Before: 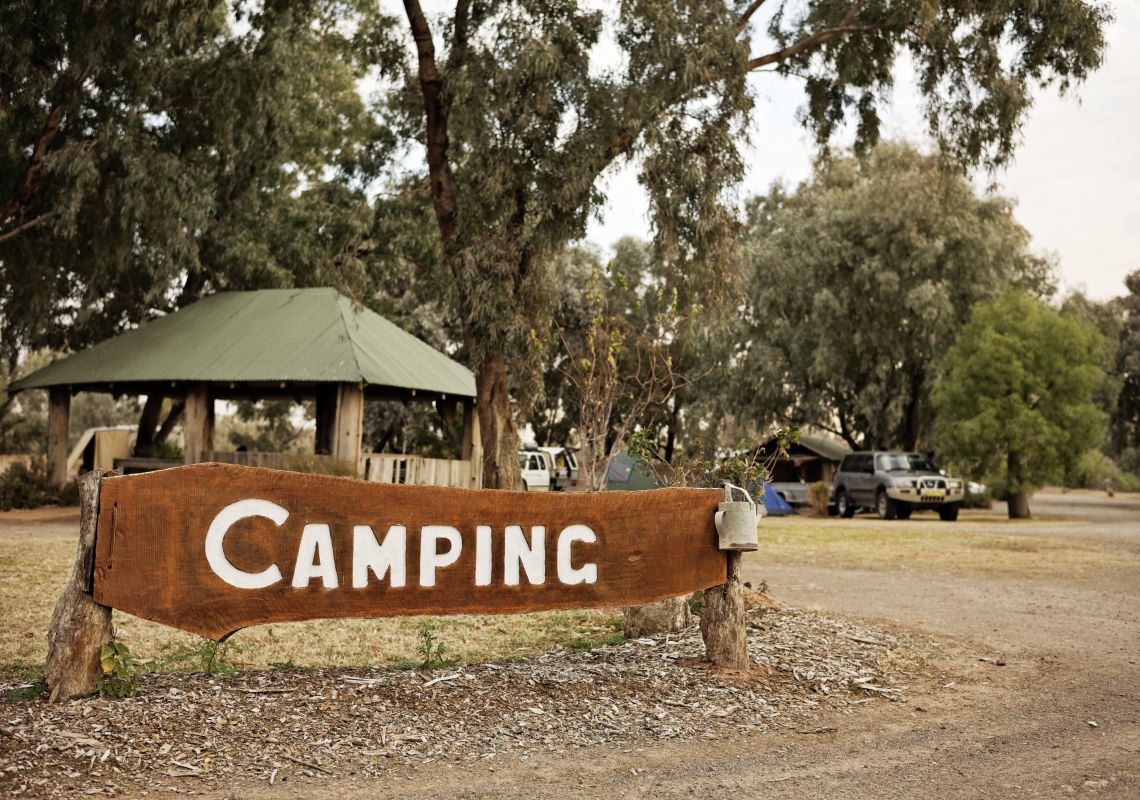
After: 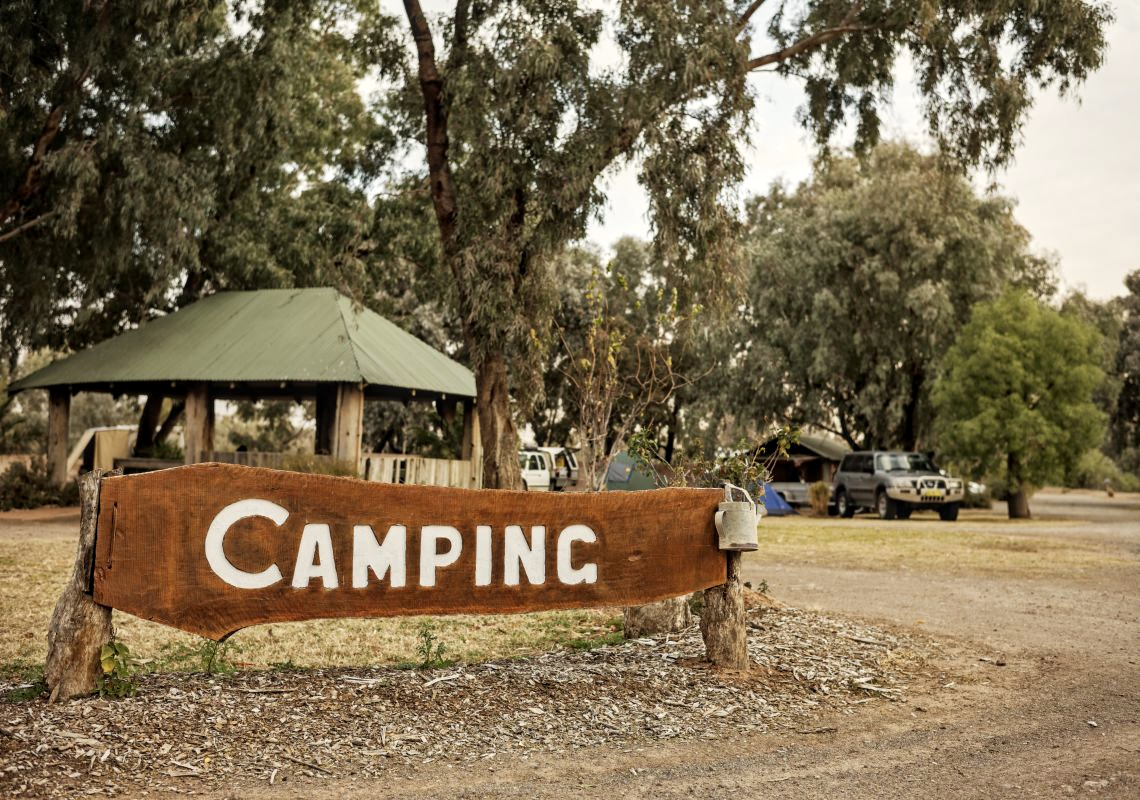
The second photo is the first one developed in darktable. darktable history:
color correction: highlights b* 3
local contrast: on, module defaults
